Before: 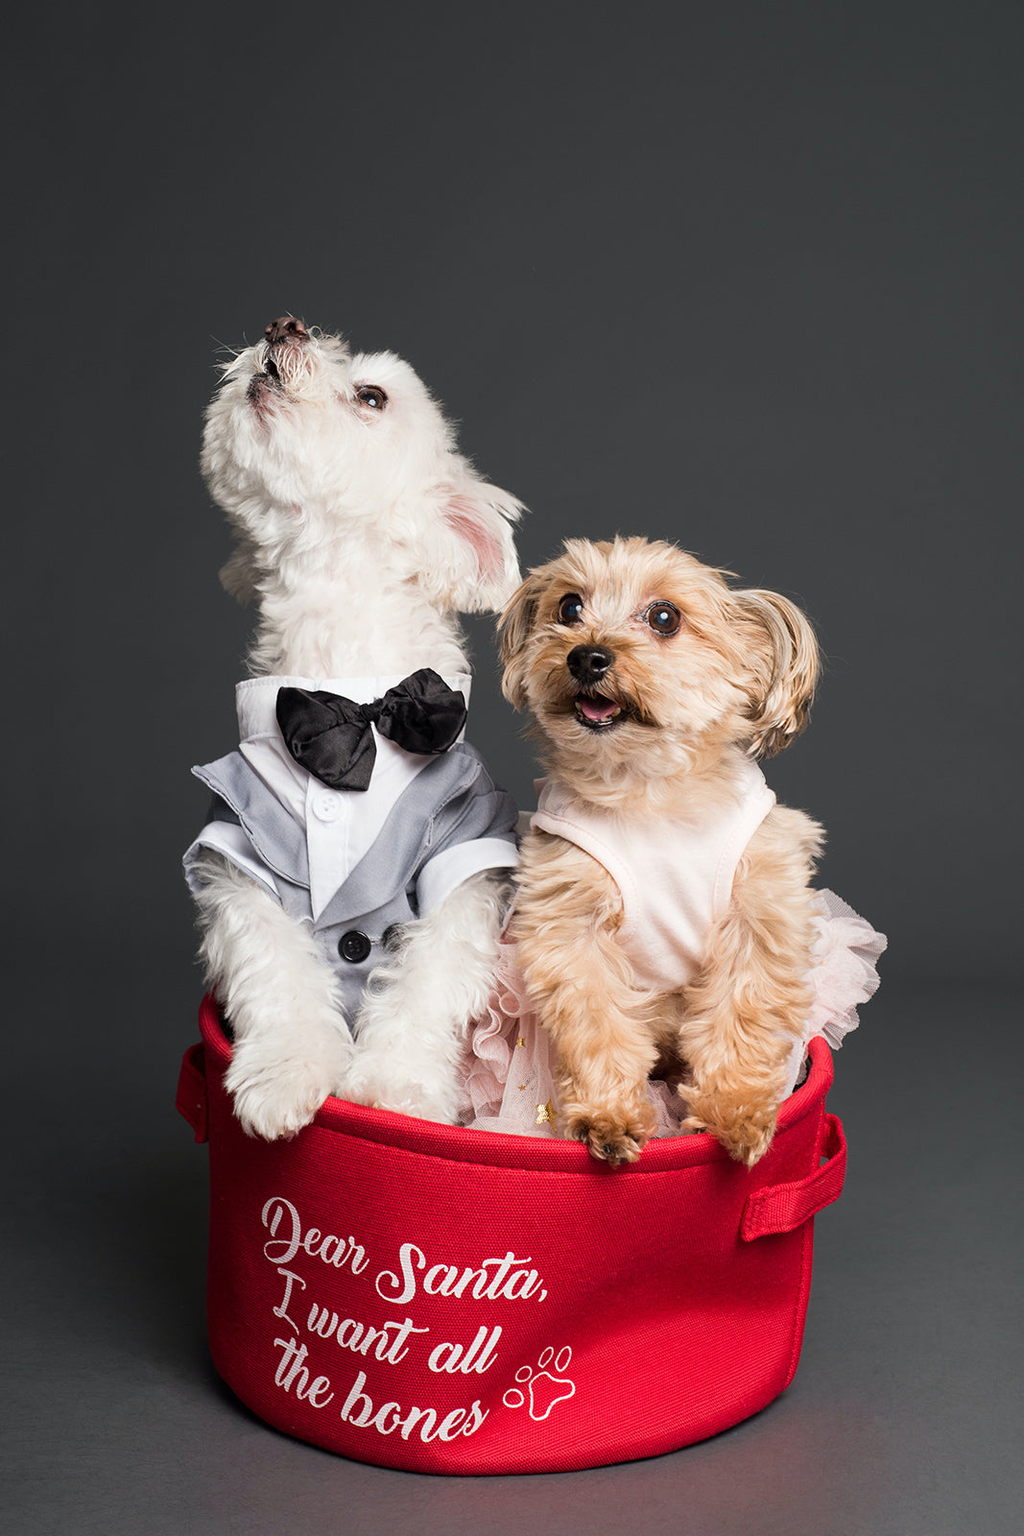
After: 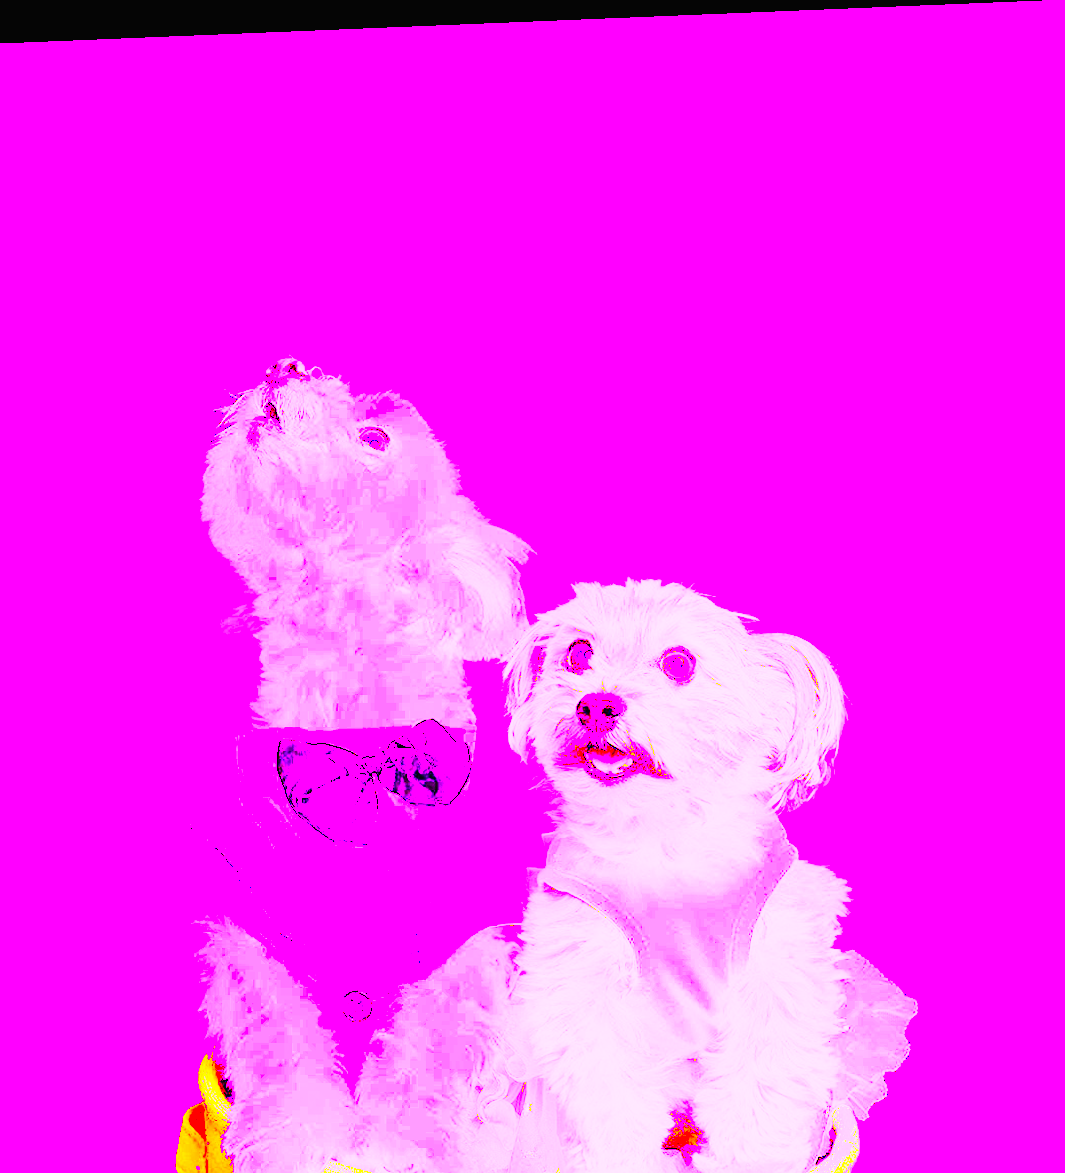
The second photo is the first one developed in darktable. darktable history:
color balance rgb: perceptual saturation grading › global saturation 30%, global vibrance 10%
exposure: exposure 0.64 EV, compensate highlight preservation false
color balance: output saturation 120%
contrast brightness saturation: contrast 0.24, brightness 0.26, saturation 0.39
base curve: curves: ch0 [(0, 0) (0.007, 0.004) (0.027, 0.03) (0.046, 0.07) (0.207, 0.54) (0.442, 0.872) (0.673, 0.972) (1, 1)], preserve colors none
rotate and perspective: lens shift (horizontal) -0.055, automatic cropping off
white balance: red 8, blue 8
crop: bottom 28.576%
